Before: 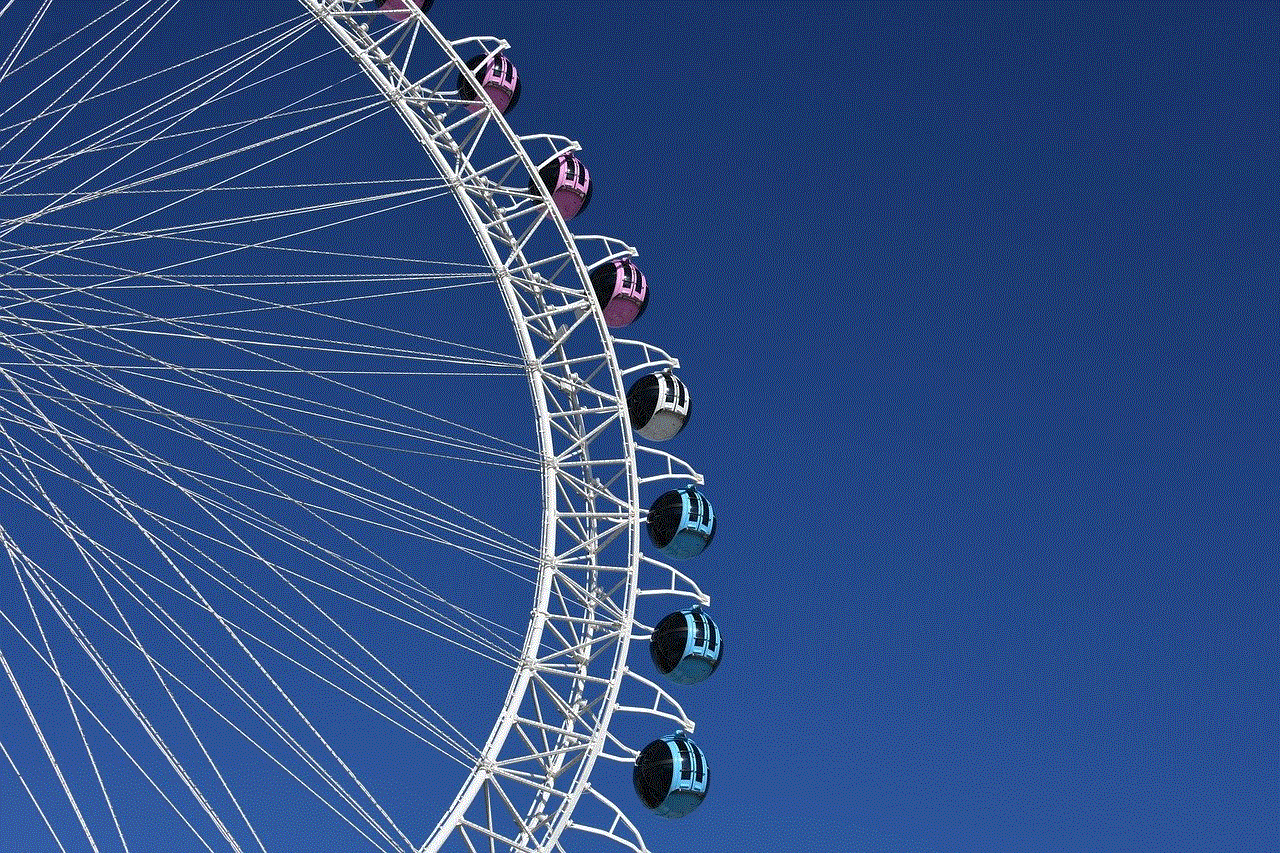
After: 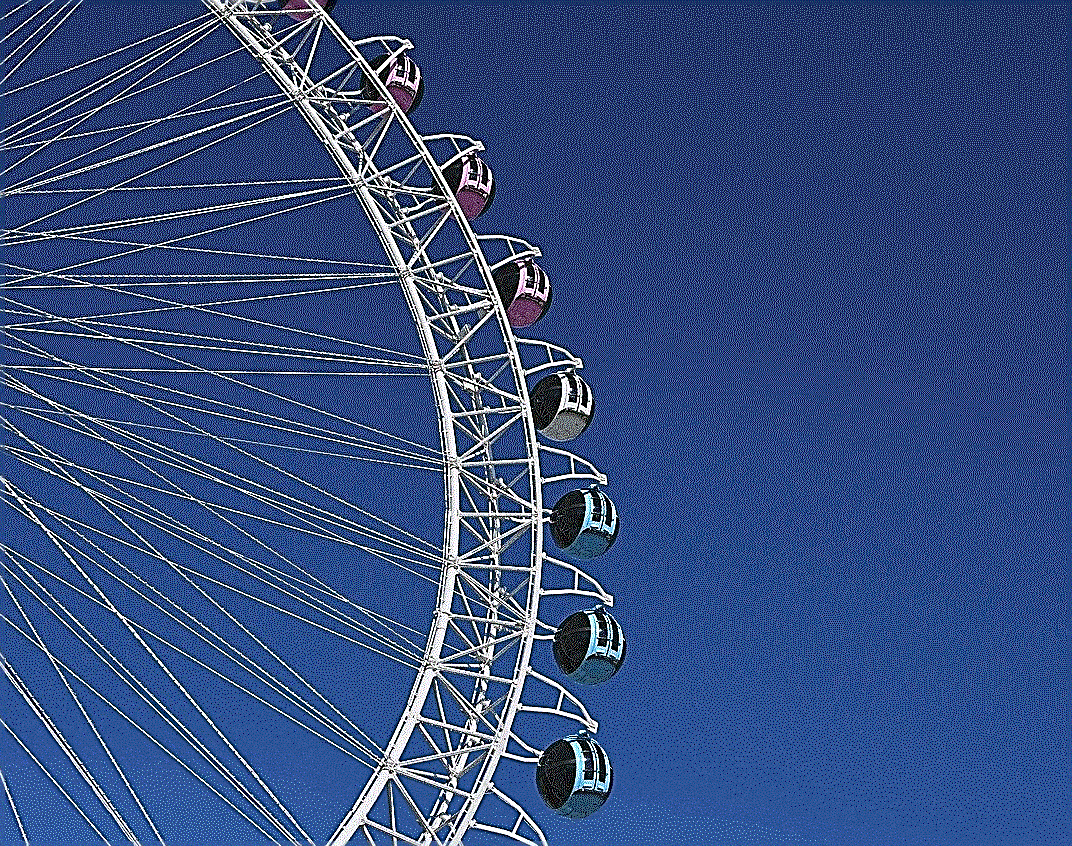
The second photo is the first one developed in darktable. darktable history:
grain: on, module defaults
sharpen: amount 2
crop: left 7.598%, right 7.873%
